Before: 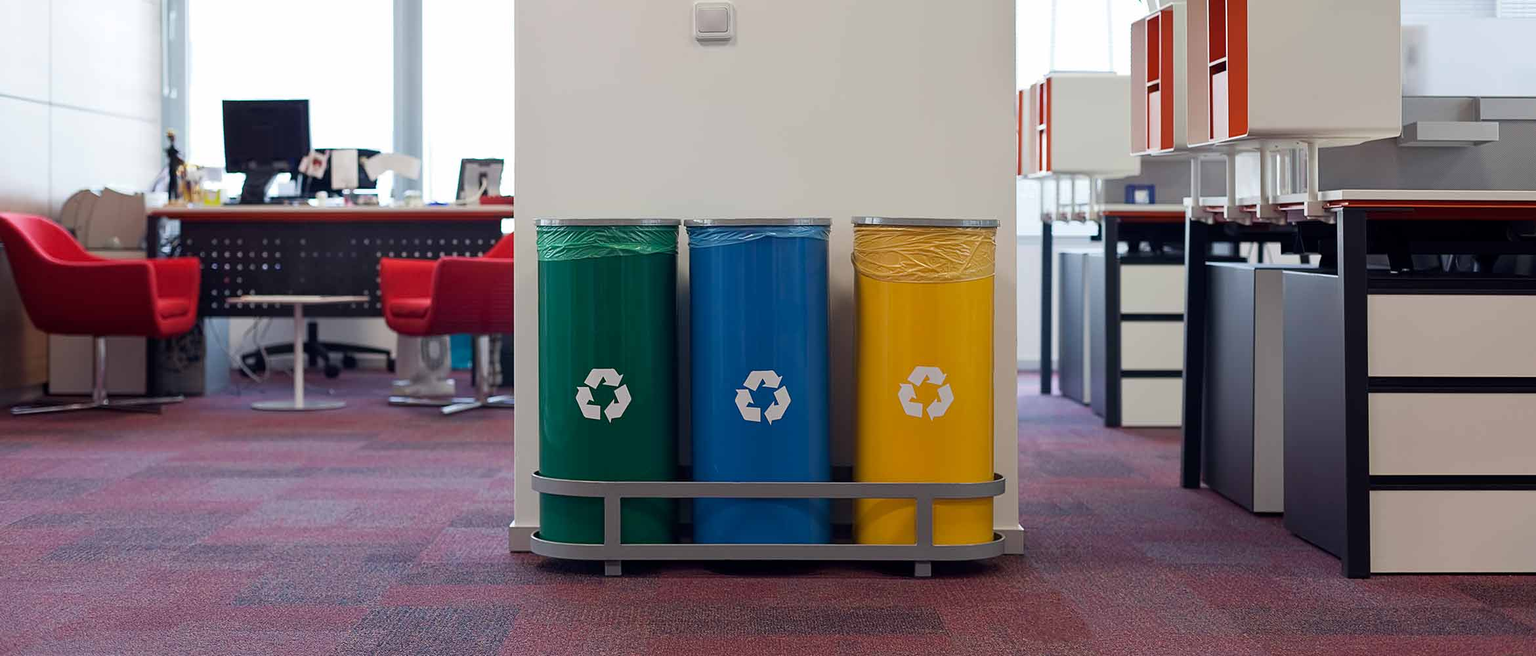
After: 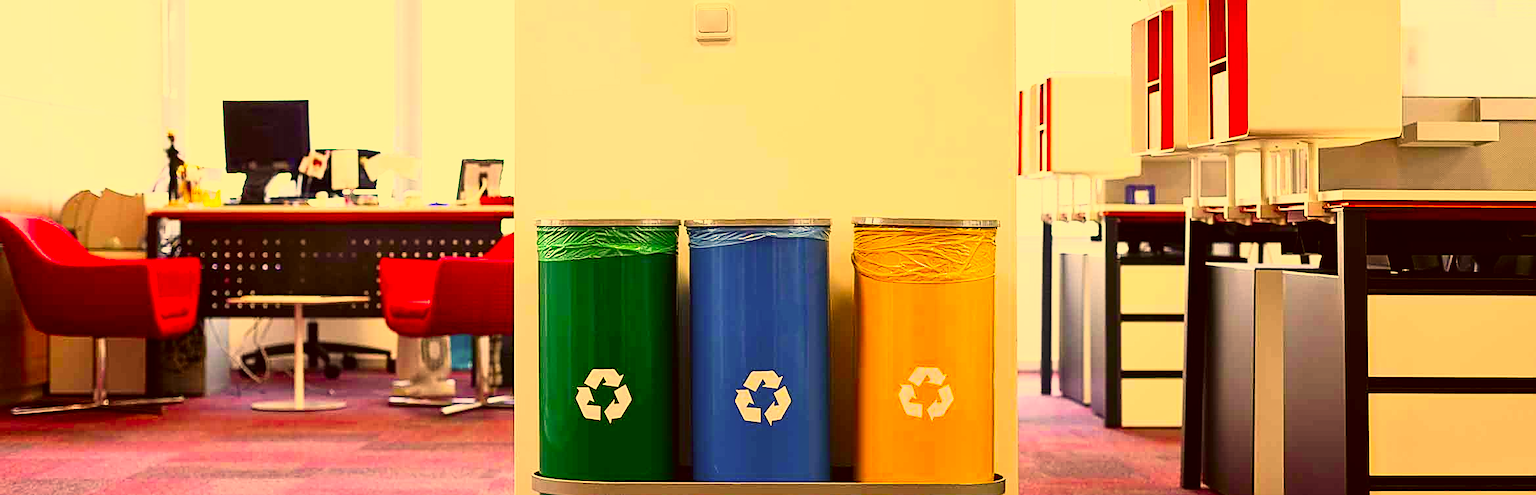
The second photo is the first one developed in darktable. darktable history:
crop: bottom 24.469%
contrast brightness saturation: contrast 0.296
exposure: black level correction 0, exposure 1.199 EV, compensate exposure bias true, compensate highlight preservation false
tone equalizer: -8 EV -0.001 EV, -7 EV 0.004 EV, -6 EV -0.019 EV, -5 EV 0.011 EV, -4 EV -0.021 EV, -3 EV 0.014 EV, -2 EV -0.048 EV, -1 EV -0.295 EV, +0 EV -0.555 EV
filmic rgb: black relative exposure -9.58 EV, white relative exposure 3.03 EV, hardness 6.09
color correction: highlights a* 10.52, highlights b* 30.21, shadows a* 2.9, shadows b* 17.92, saturation 1.73
sharpen: on, module defaults
